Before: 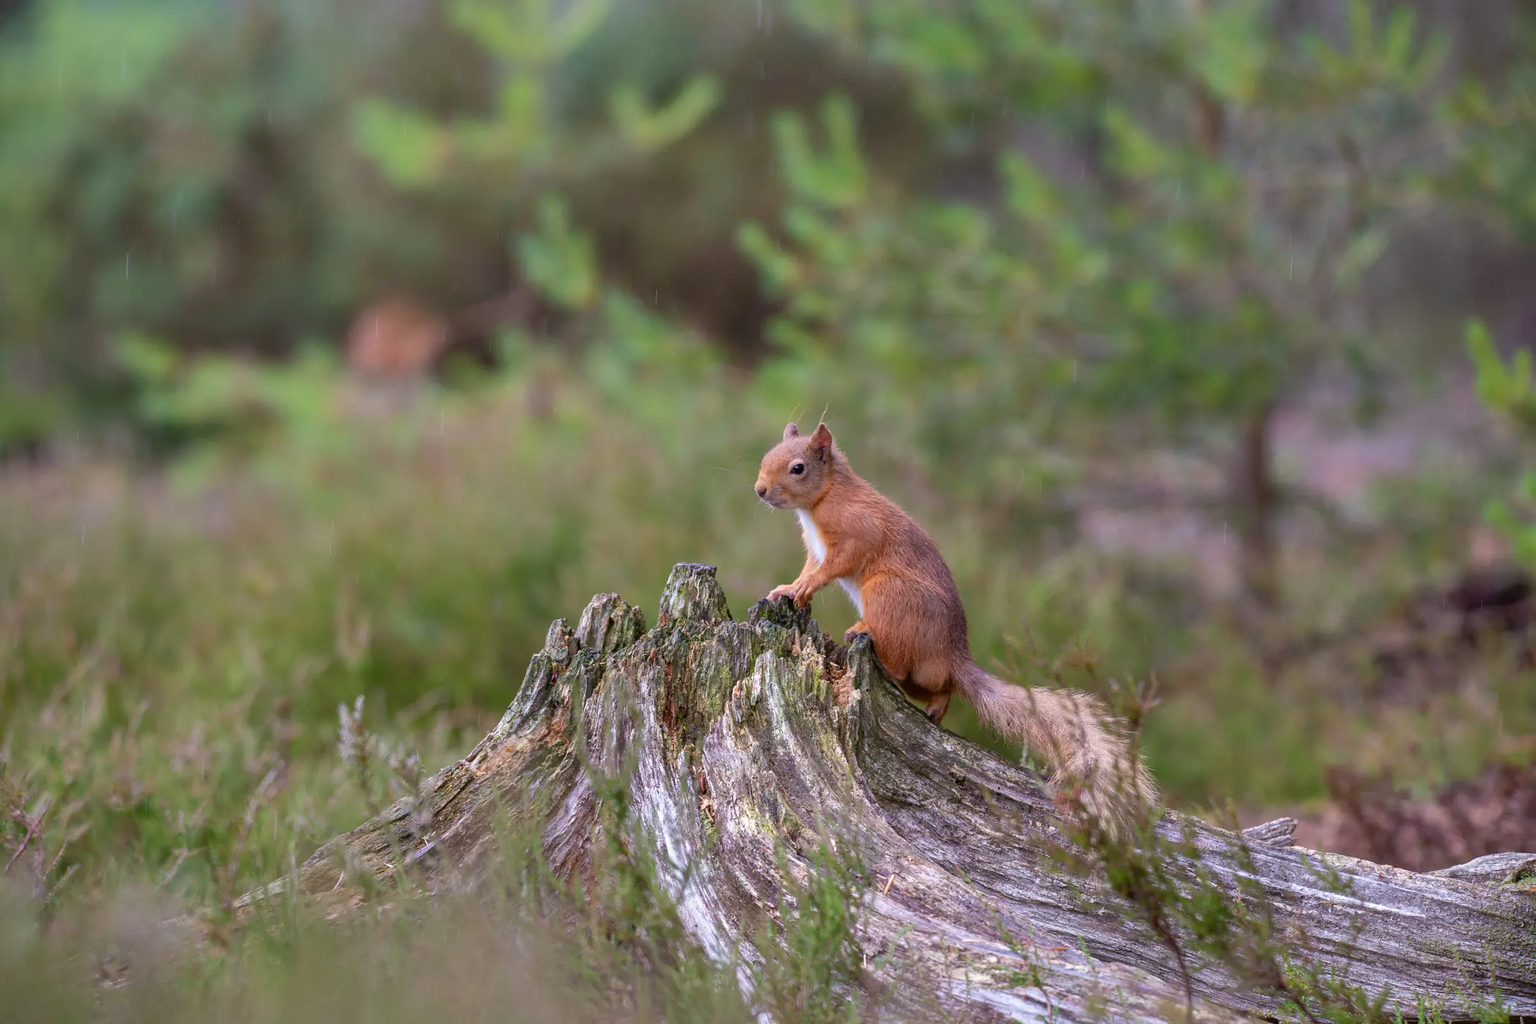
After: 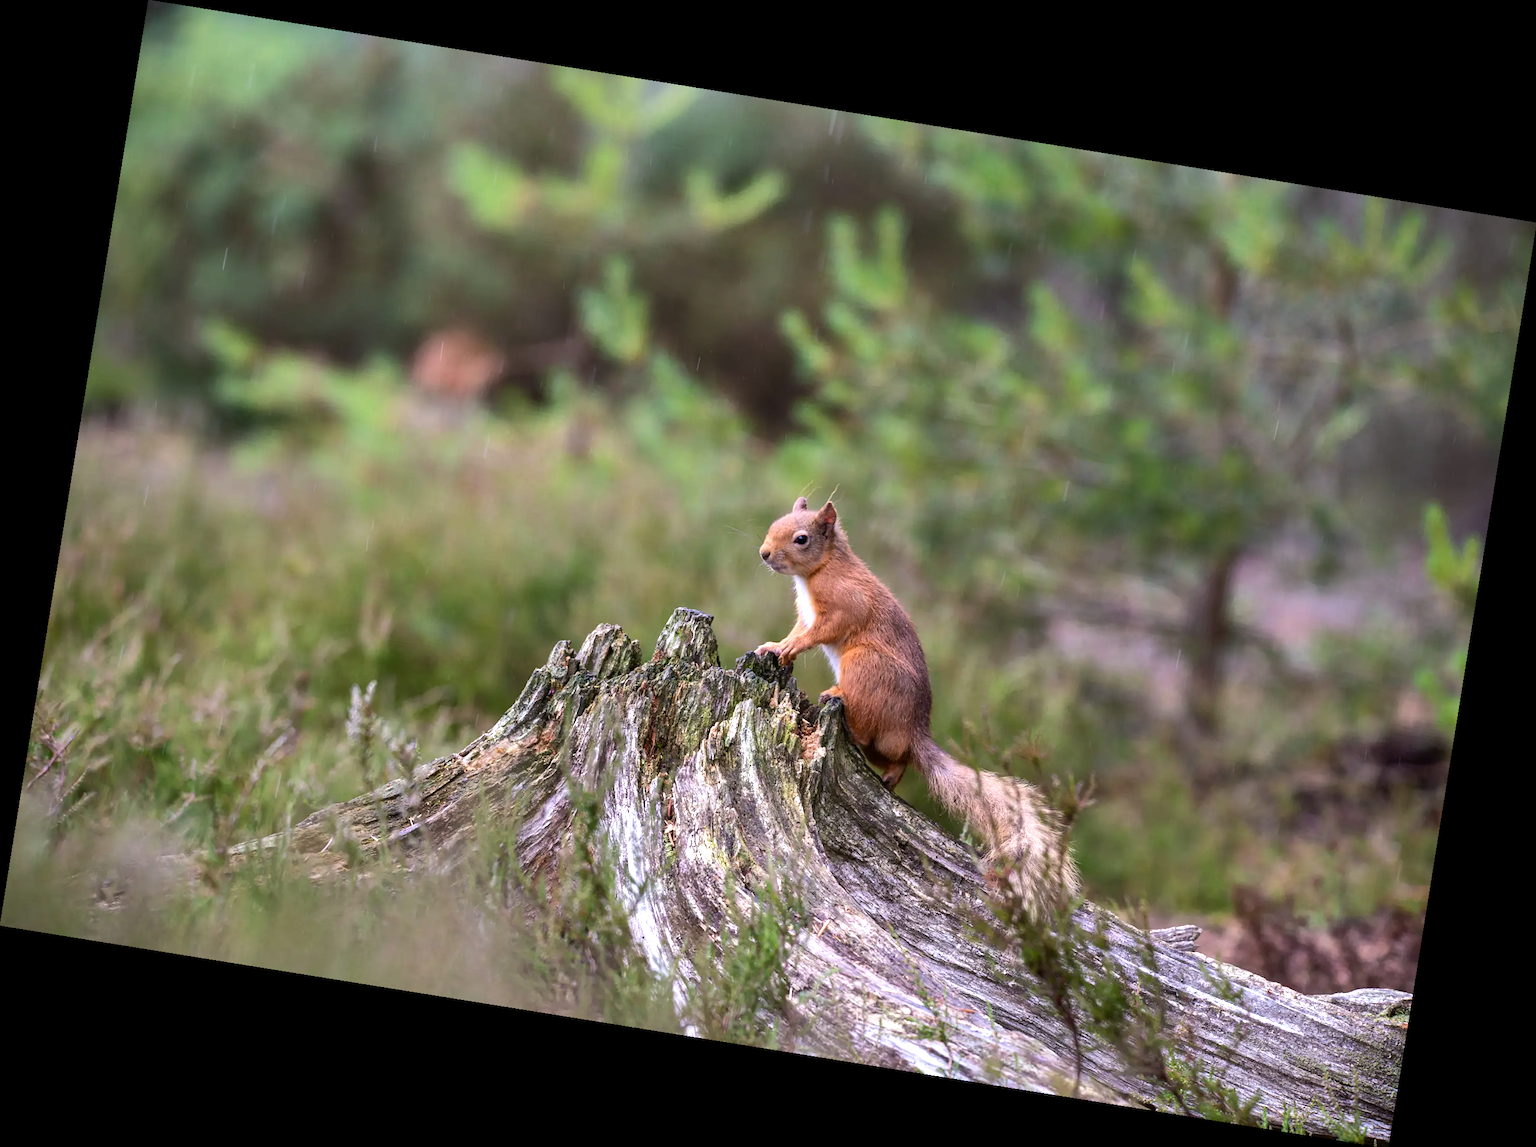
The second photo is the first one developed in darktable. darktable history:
rotate and perspective: rotation 9.12°, automatic cropping off
tone equalizer: -8 EV -0.75 EV, -7 EV -0.7 EV, -6 EV -0.6 EV, -5 EV -0.4 EV, -3 EV 0.4 EV, -2 EV 0.6 EV, -1 EV 0.7 EV, +0 EV 0.75 EV, edges refinement/feathering 500, mask exposure compensation -1.57 EV, preserve details no
